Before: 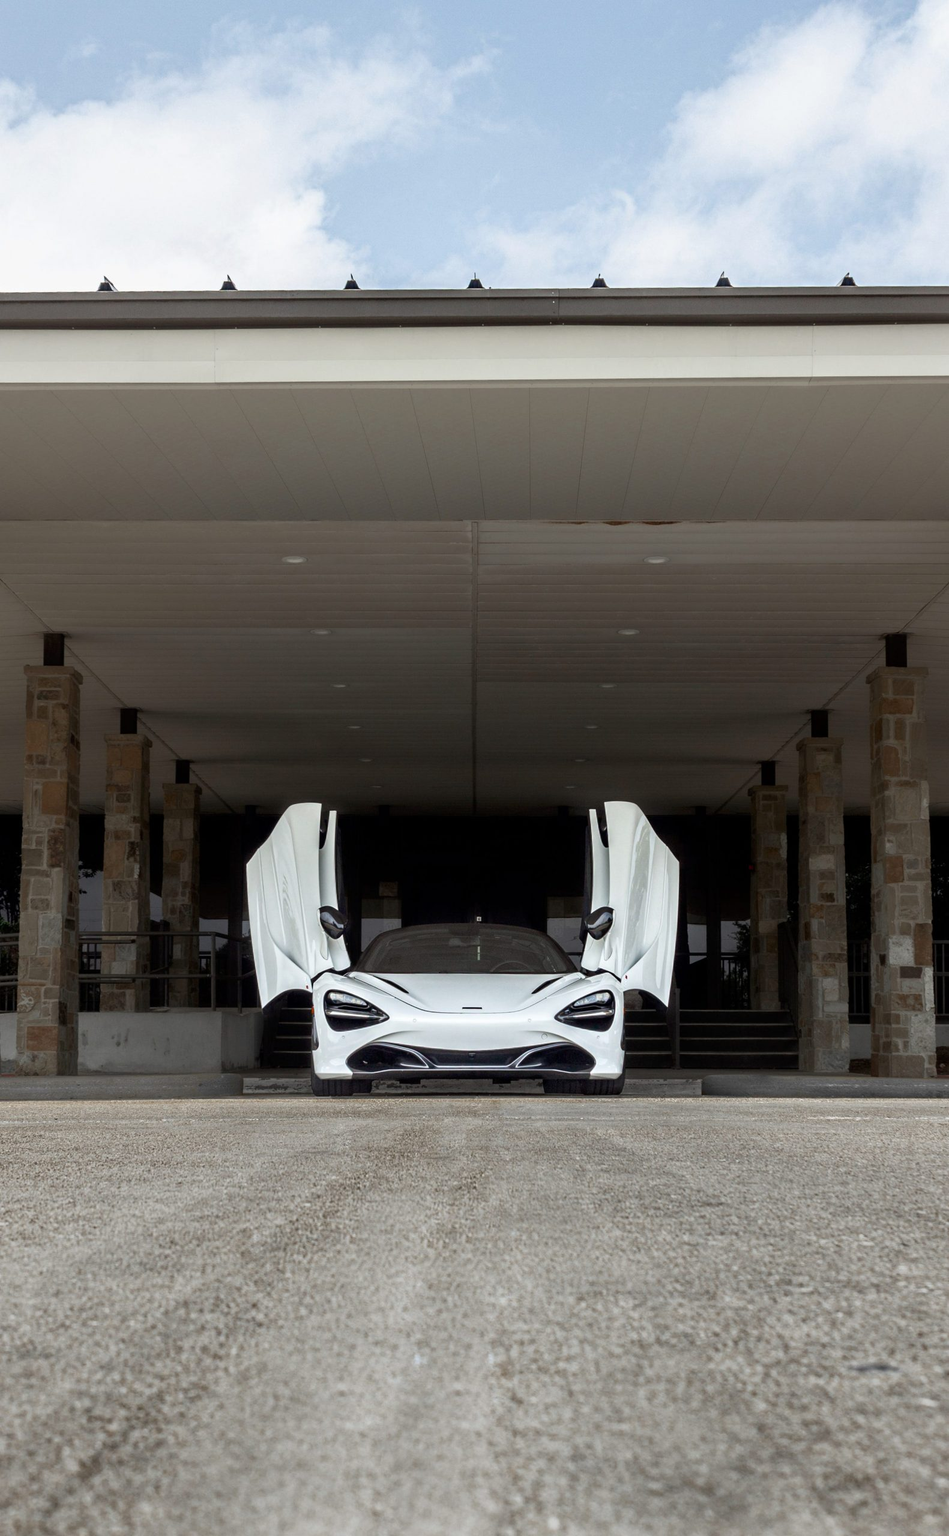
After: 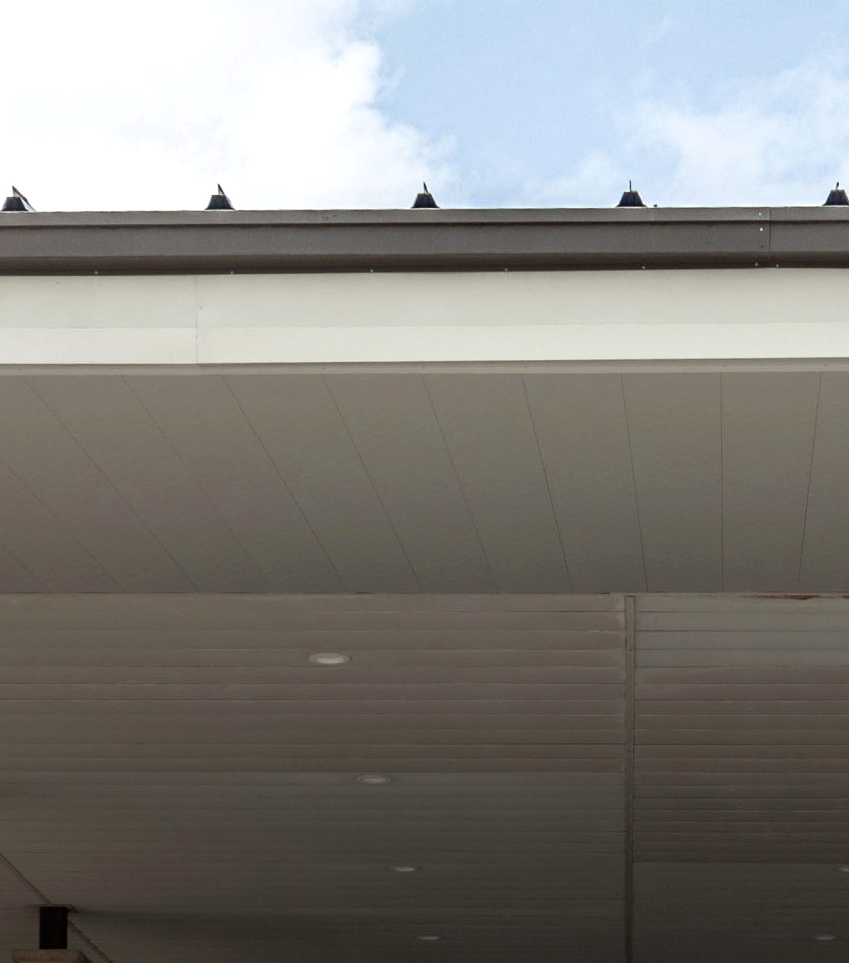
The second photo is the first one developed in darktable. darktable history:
crop: left 10.217%, top 10.735%, right 36.048%, bottom 51.636%
exposure: exposure 0.194 EV, compensate highlight preservation false
